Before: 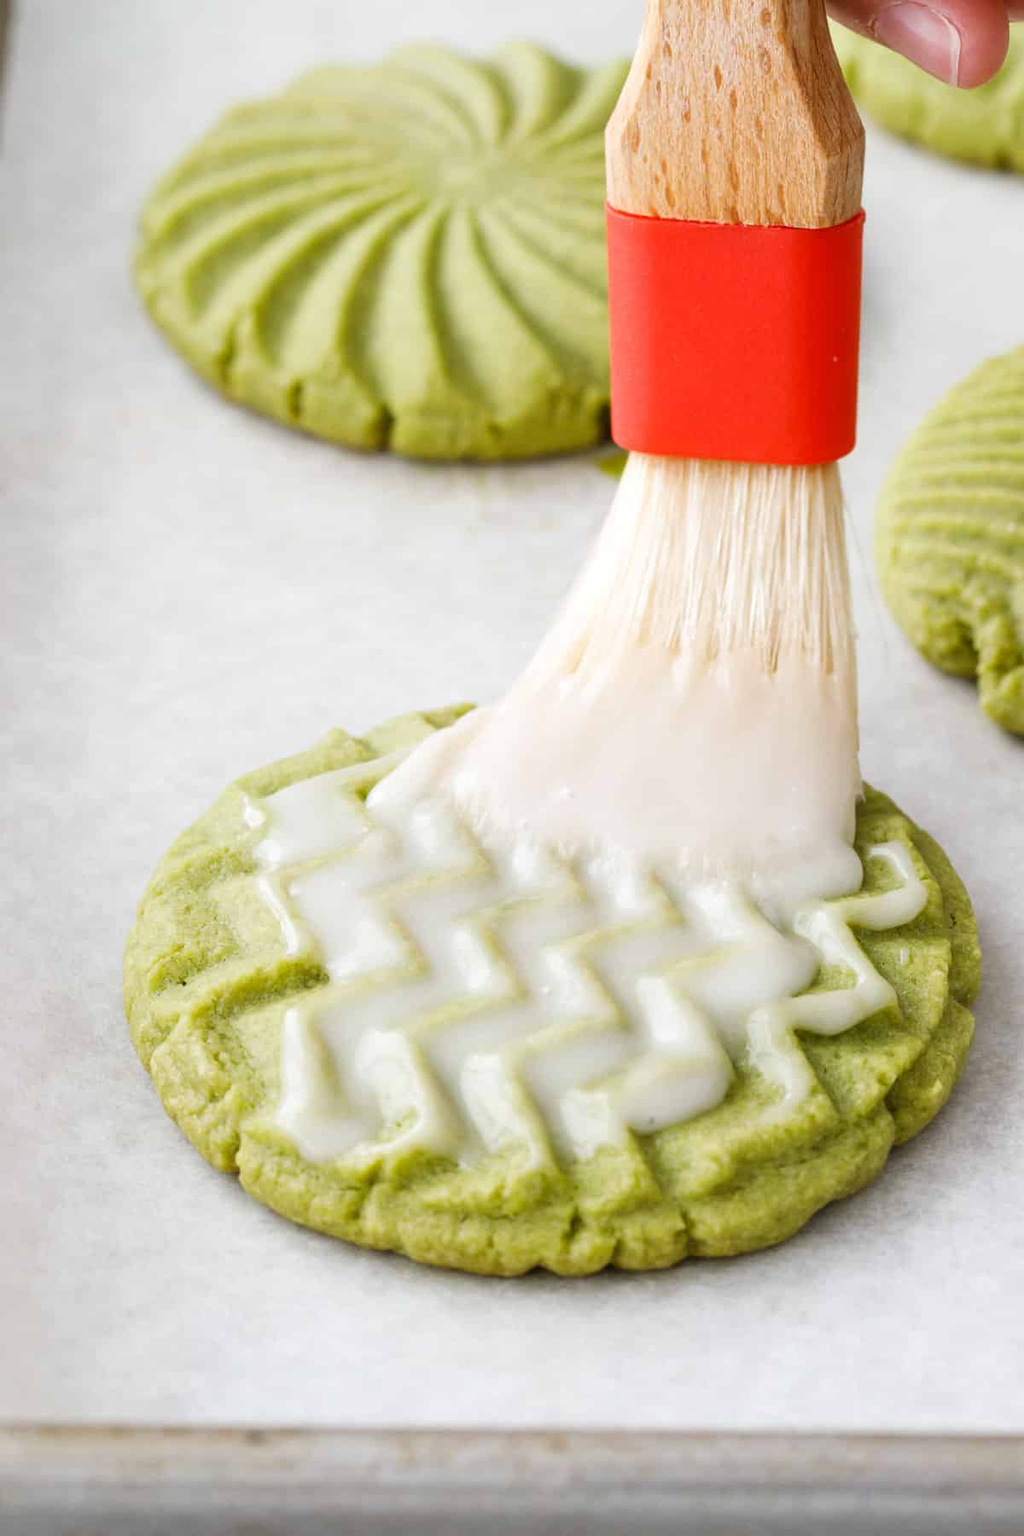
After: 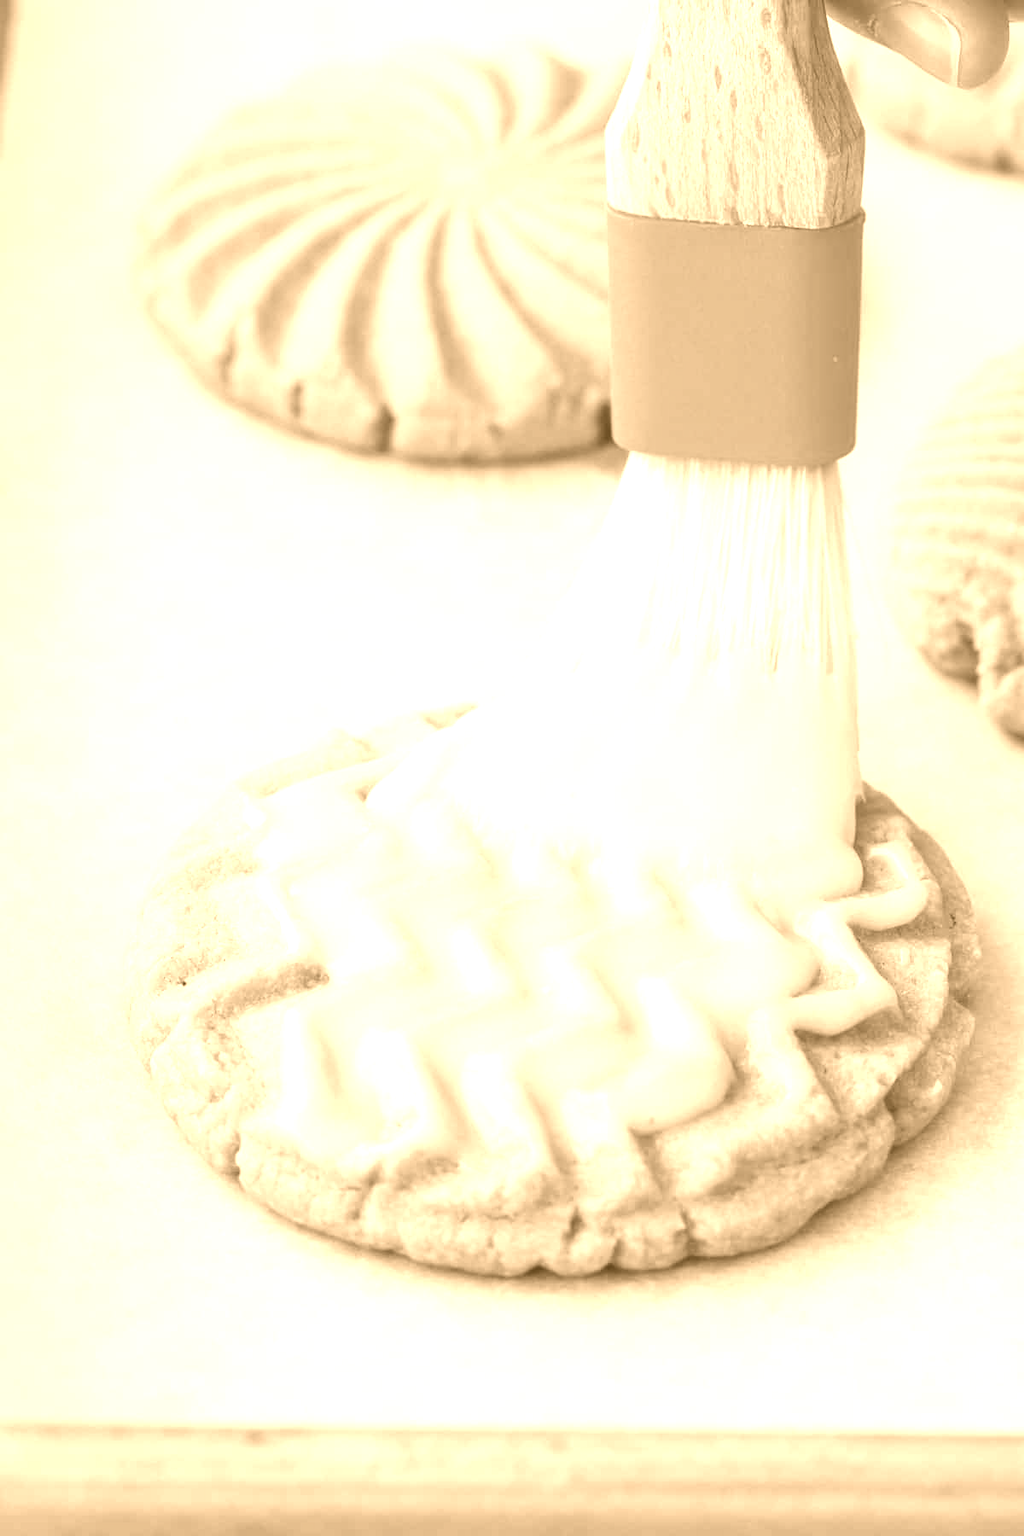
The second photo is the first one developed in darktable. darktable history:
color balance rgb: linear chroma grading › global chroma 15%, perceptual saturation grading › global saturation 30%
colorize: hue 28.8°, source mix 100%
